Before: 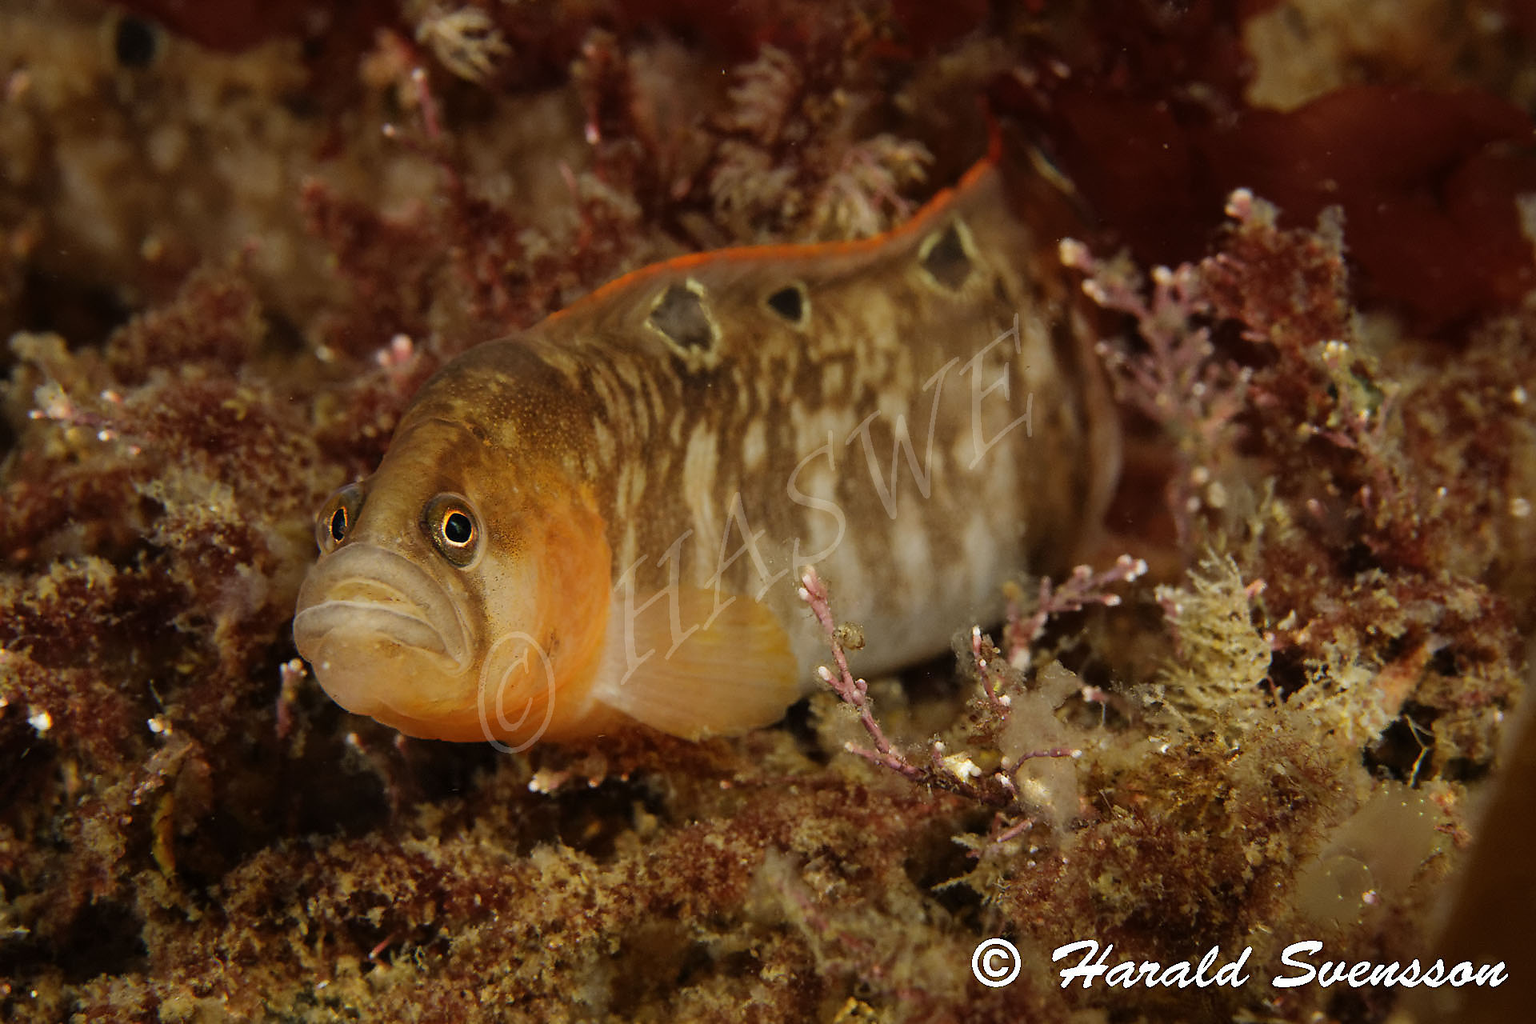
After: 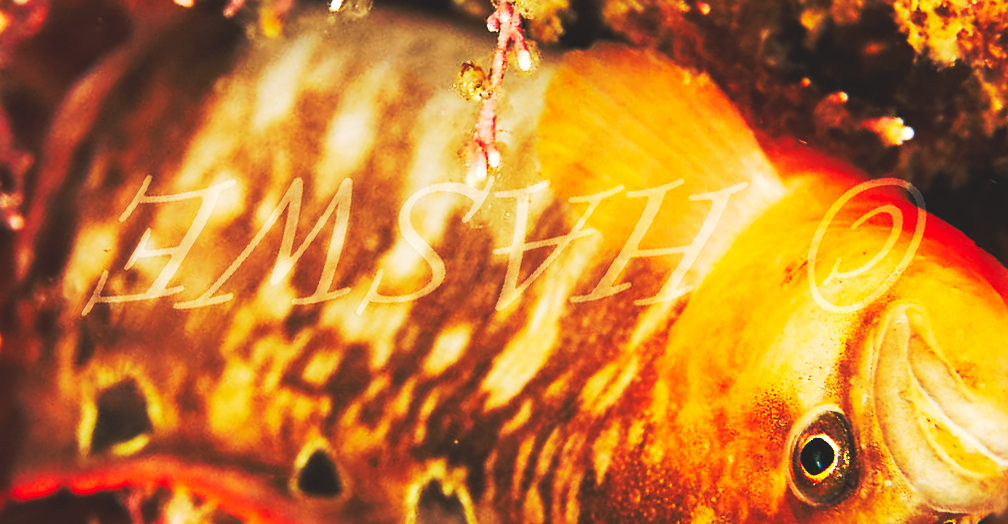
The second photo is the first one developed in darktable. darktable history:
crop and rotate: angle 148.04°, left 9.172%, top 15.605%, right 4.571%, bottom 17.04%
base curve: curves: ch0 [(0, 0.015) (0.085, 0.116) (0.134, 0.298) (0.19, 0.545) (0.296, 0.764) (0.599, 0.982) (1, 1)], preserve colors none
